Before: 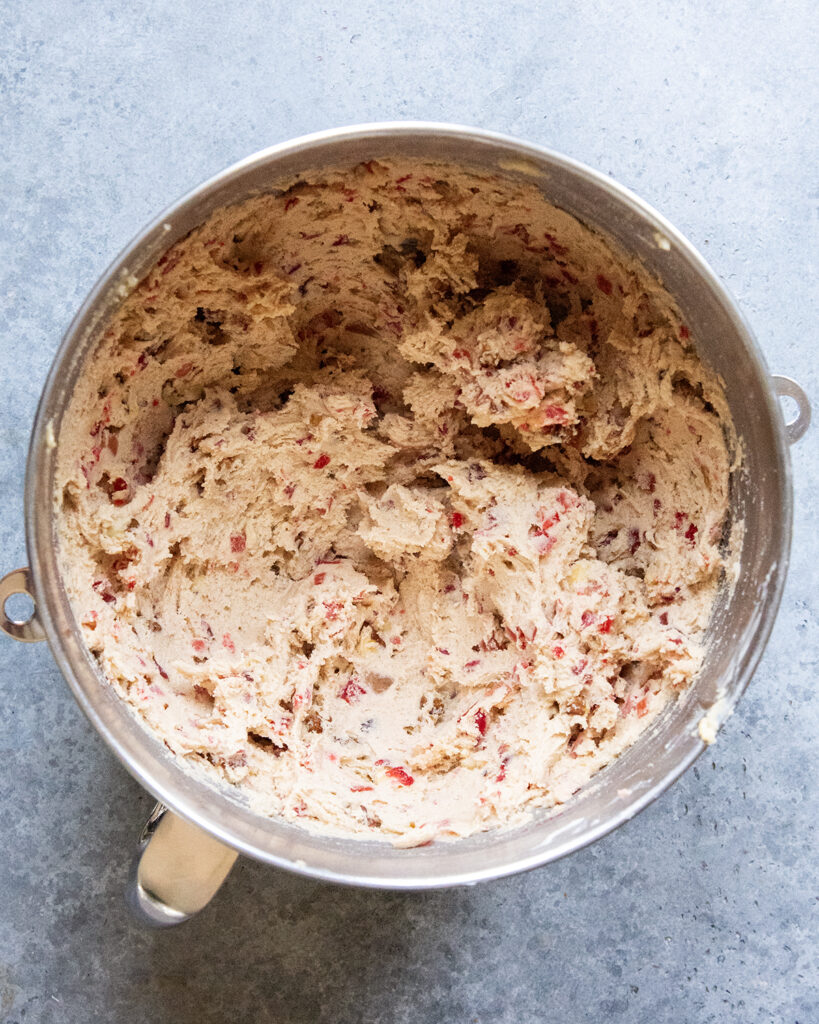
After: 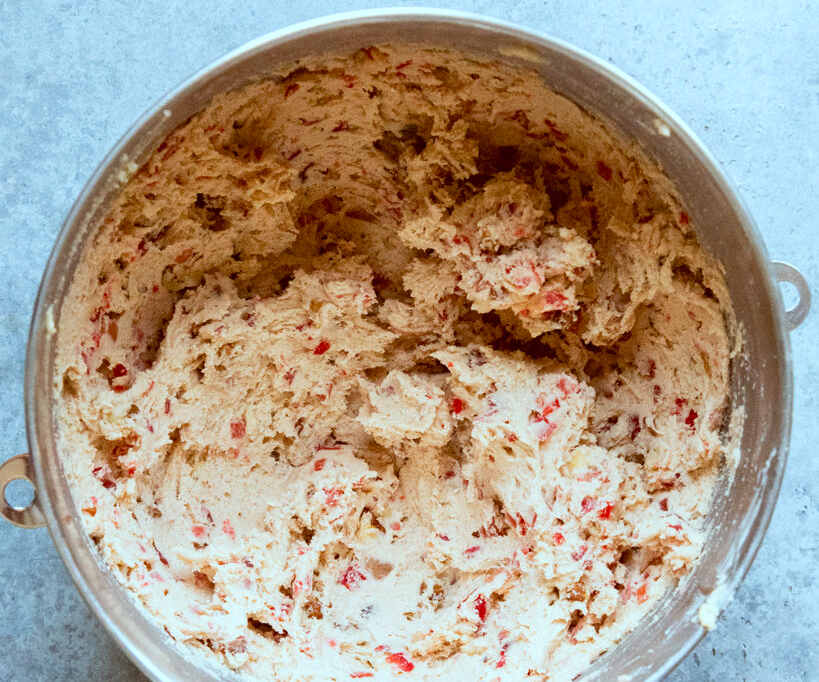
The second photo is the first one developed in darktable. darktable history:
color balance: lift [1.001, 1.007, 1, 0.993], gamma [1.023, 1.026, 1.01, 0.974], gain [0.964, 1.059, 1.073, 0.927]
crop: top 11.166%, bottom 22.168%
color correction: highlights a* -9.73, highlights b* -21.22
